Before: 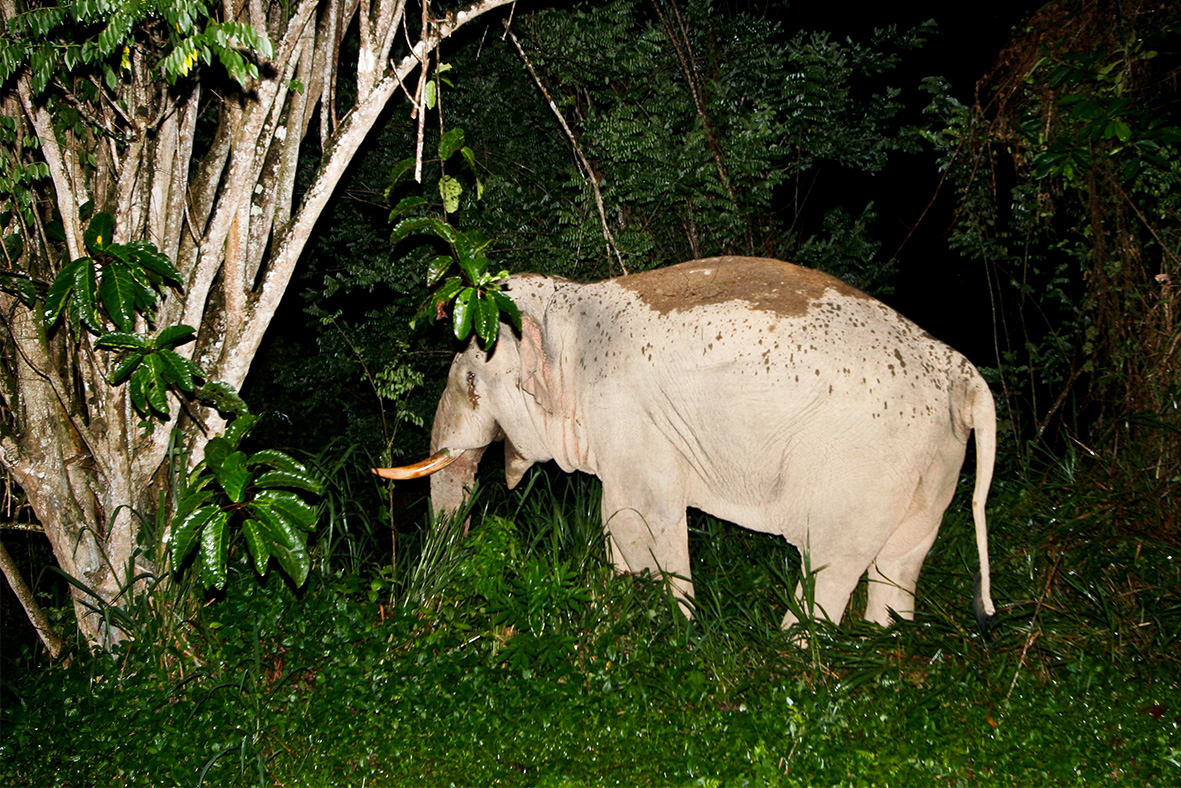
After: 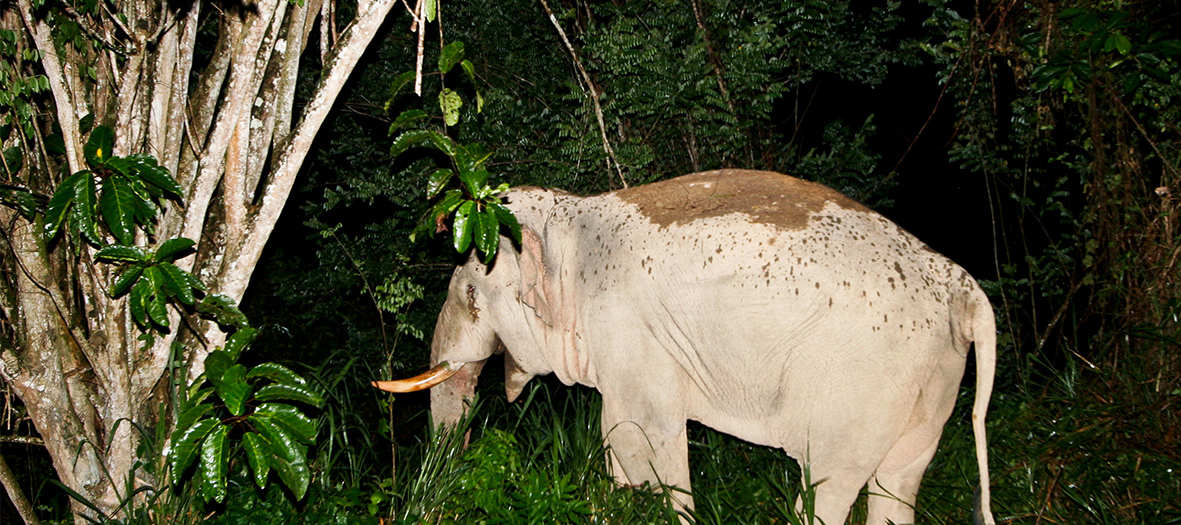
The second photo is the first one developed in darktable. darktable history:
crop: top 11.135%, bottom 22.209%
